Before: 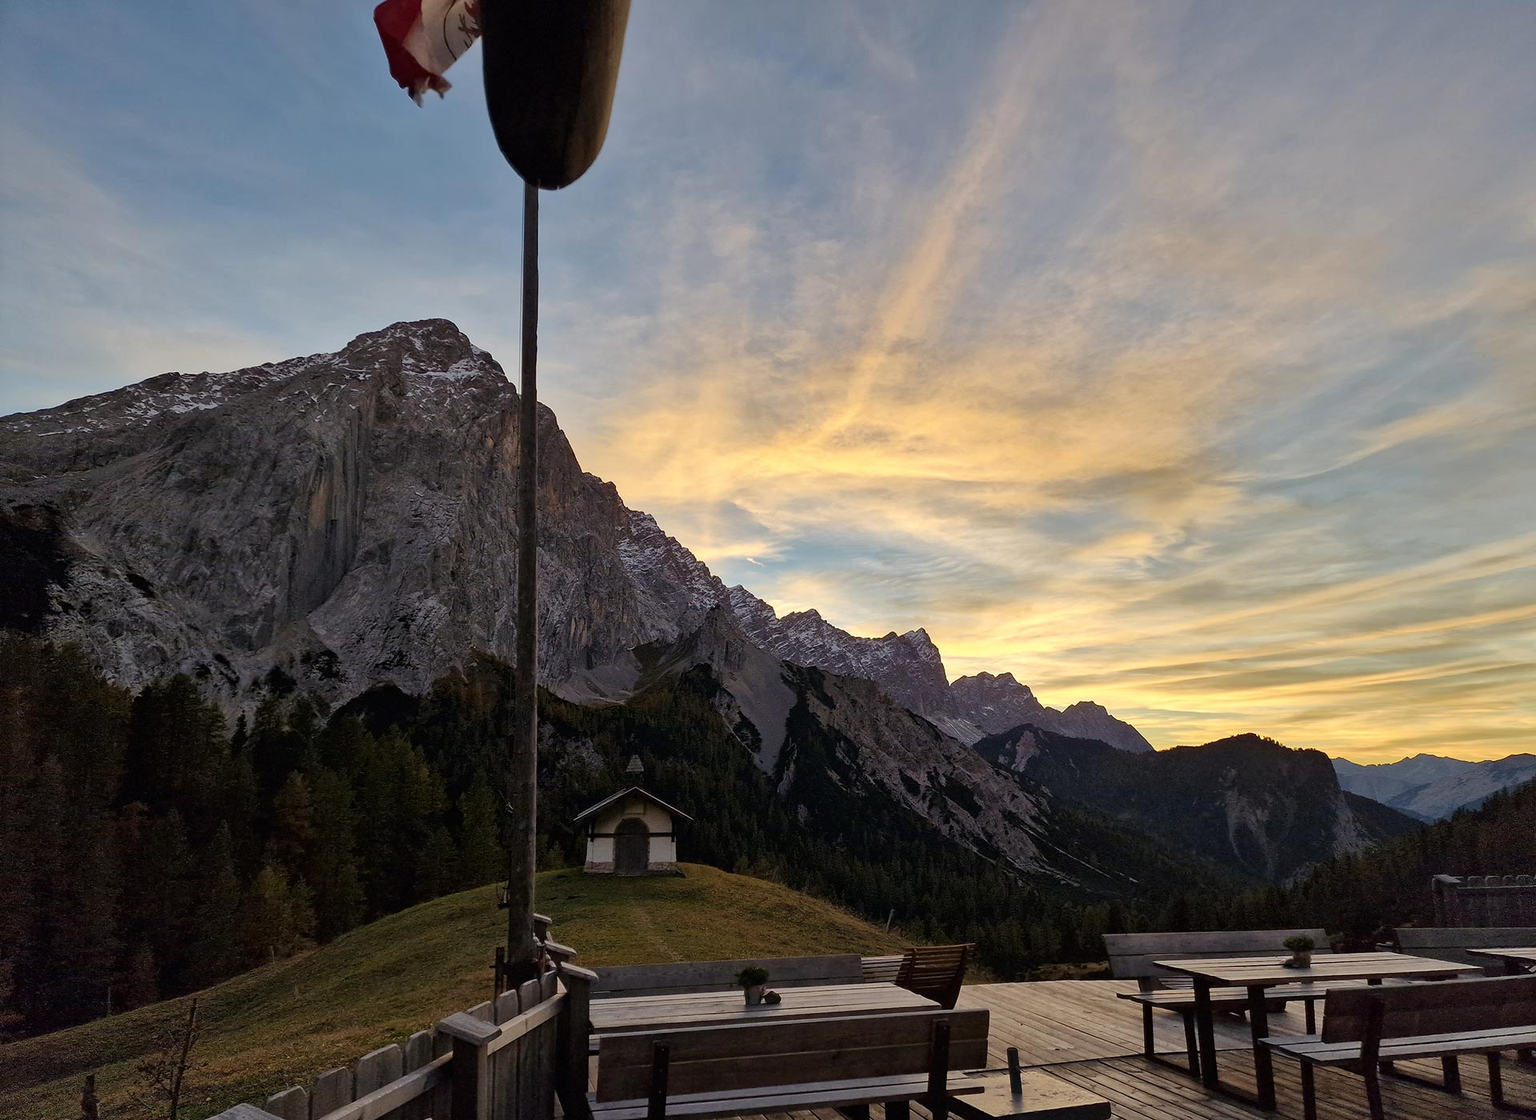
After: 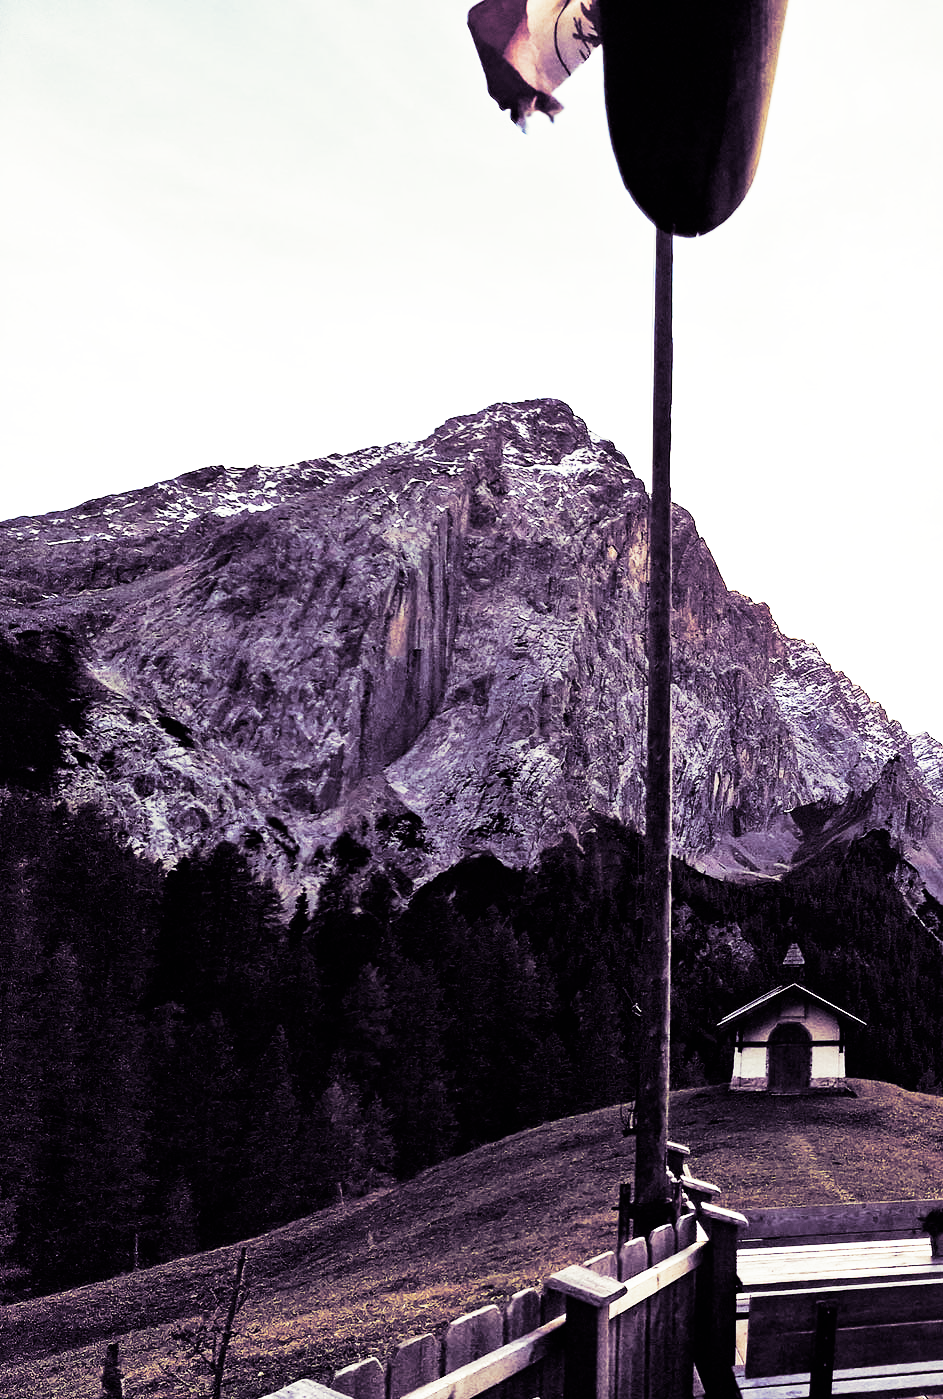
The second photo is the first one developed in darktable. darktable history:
crop and rotate: left 0%, top 0%, right 50.845%
velvia: on, module defaults
exposure: black level correction 0.001, exposure 1 EV, compensate highlight preservation false
white balance: red 0.983, blue 1.036
tone equalizer: -8 EV -0.417 EV, -7 EV -0.389 EV, -6 EV -0.333 EV, -5 EV -0.222 EV, -3 EV 0.222 EV, -2 EV 0.333 EV, -1 EV 0.389 EV, +0 EV 0.417 EV, edges refinement/feathering 500, mask exposure compensation -1.57 EV, preserve details no
split-toning: shadows › hue 266.4°, shadows › saturation 0.4, highlights › hue 61.2°, highlights › saturation 0.3, compress 0%
base curve: curves: ch0 [(0, 0) (0.007, 0.004) (0.027, 0.03) (0.046, 0.07) (0.207, 0.54) (0.442, 0.872) (0.673, 0.972) (1, 1)], preserve colors none
